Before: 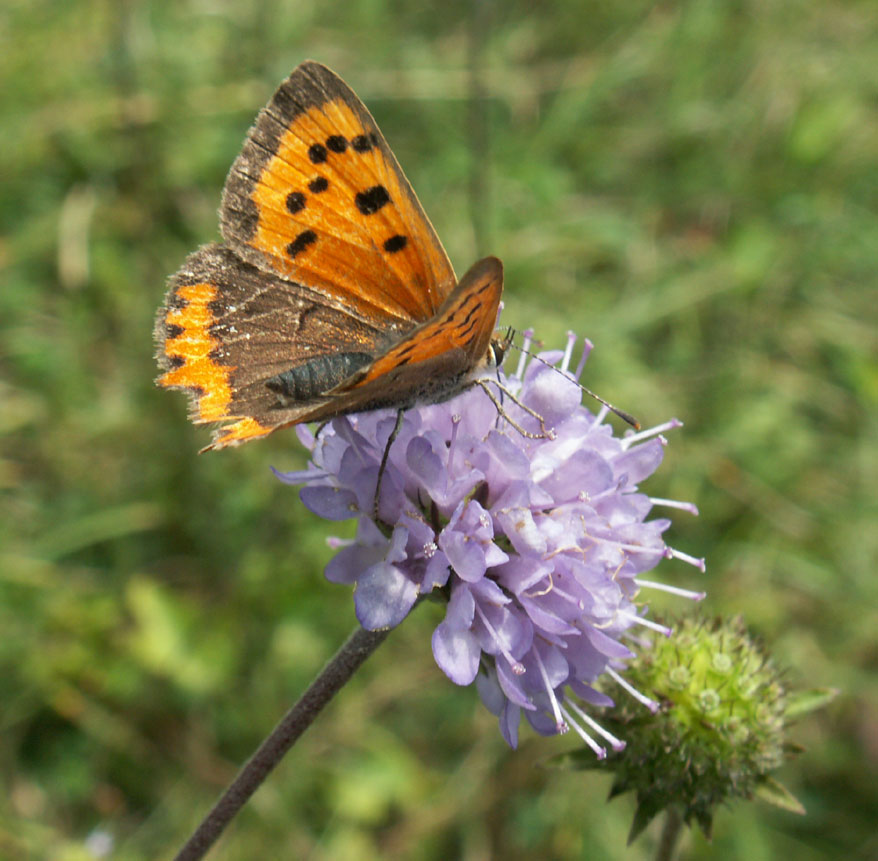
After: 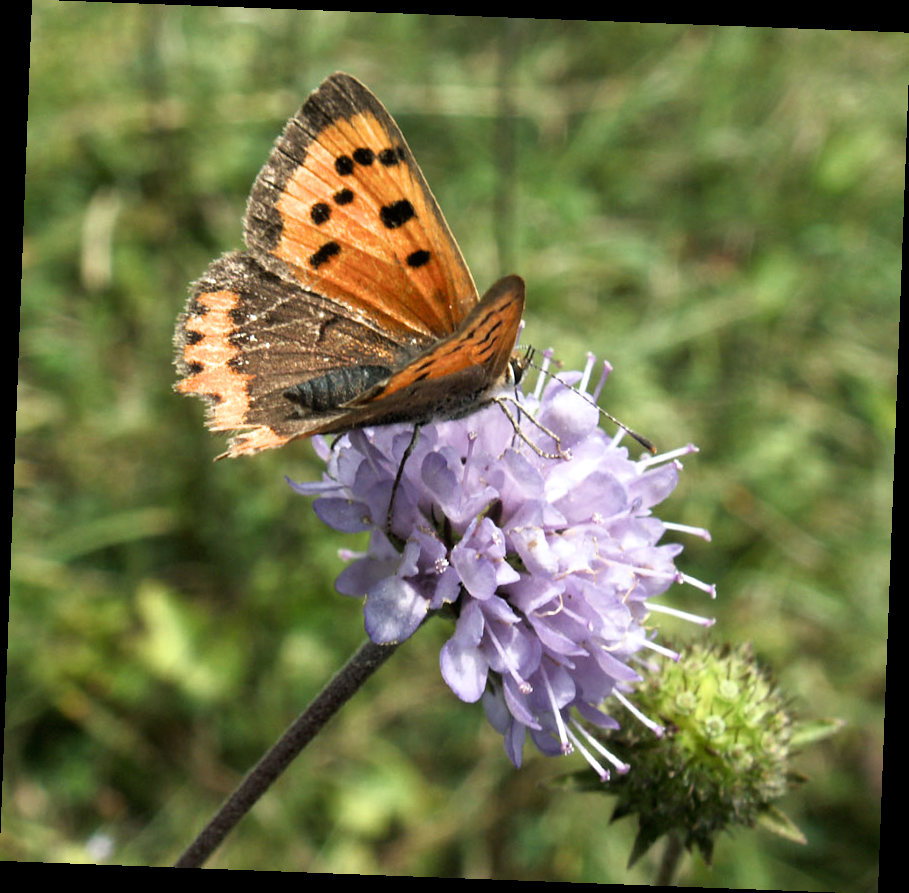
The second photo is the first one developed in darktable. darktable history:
filmic rgb: white relative exposure 2.2 EV, hardness 6.97
rotate and perspective: rotation 2.17°, automatic cropping off
